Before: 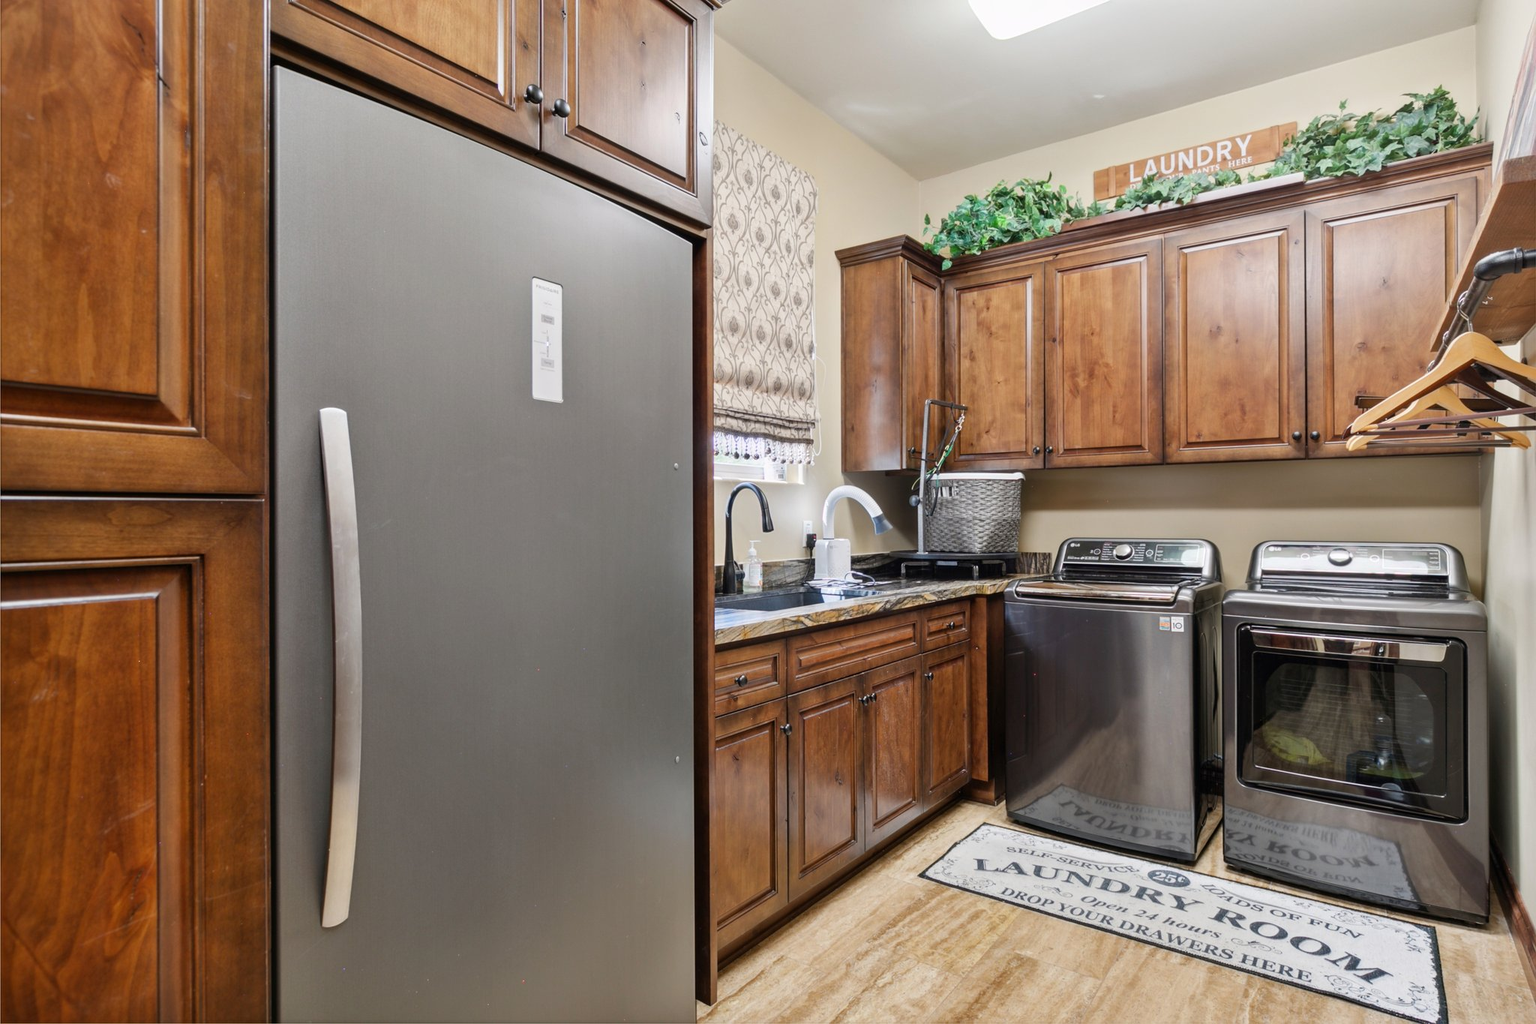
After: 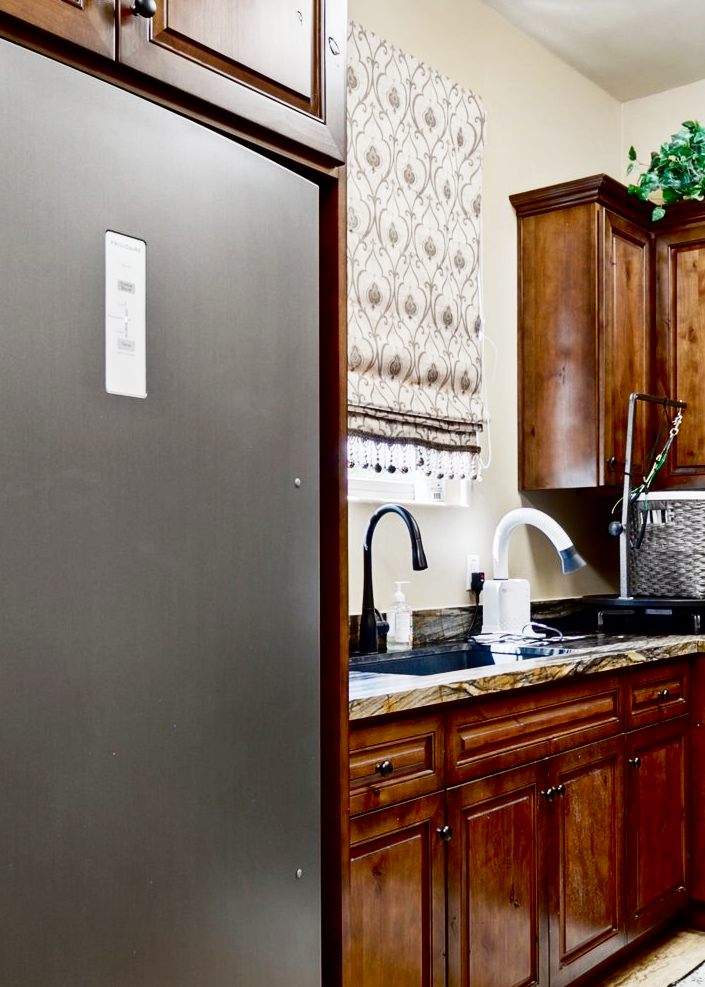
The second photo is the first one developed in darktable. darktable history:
color correction: highlights a* -0.211, highlights b* -0.132
crop and rotate: left 29.529%, top 10.227%, right 36.038%, bottom 17.407%
contrast brightness saturation: contrast 0.093, brightness -0.596, saturation 0.174
base curve: curves: ch0 [(0, 0) (0.028, 0.03) (0.121, 0.232) (0.46, 0.748) (0.859, 0.968) (1, 1)], preserve colors none
